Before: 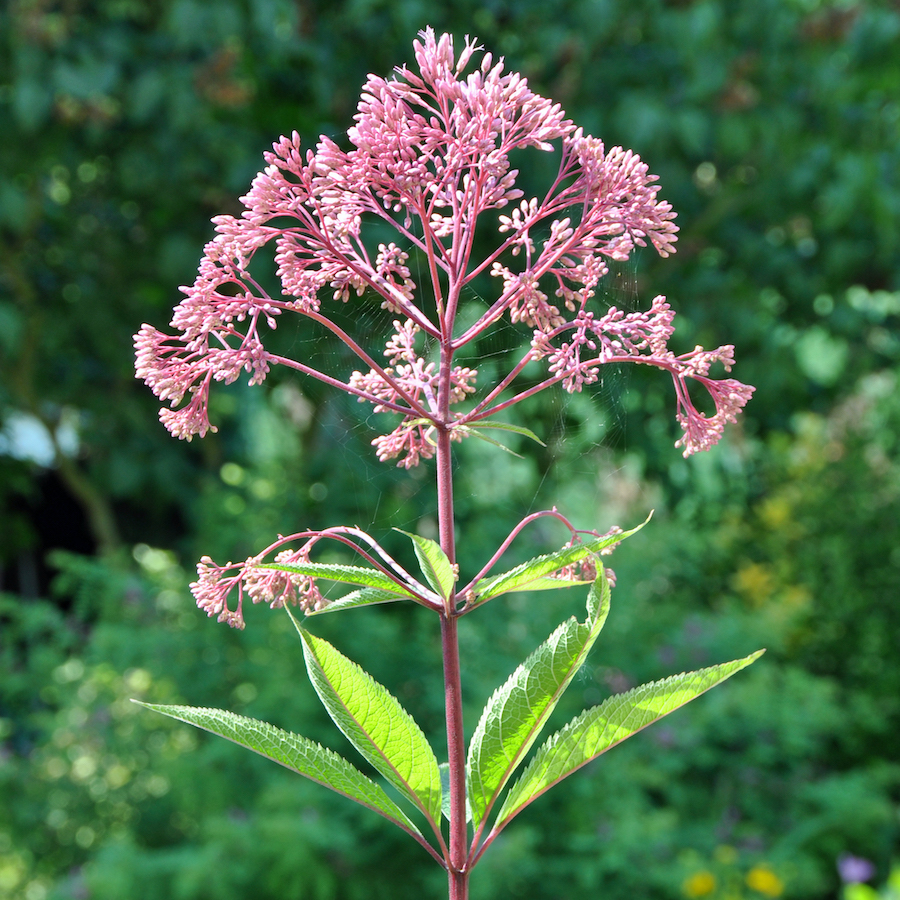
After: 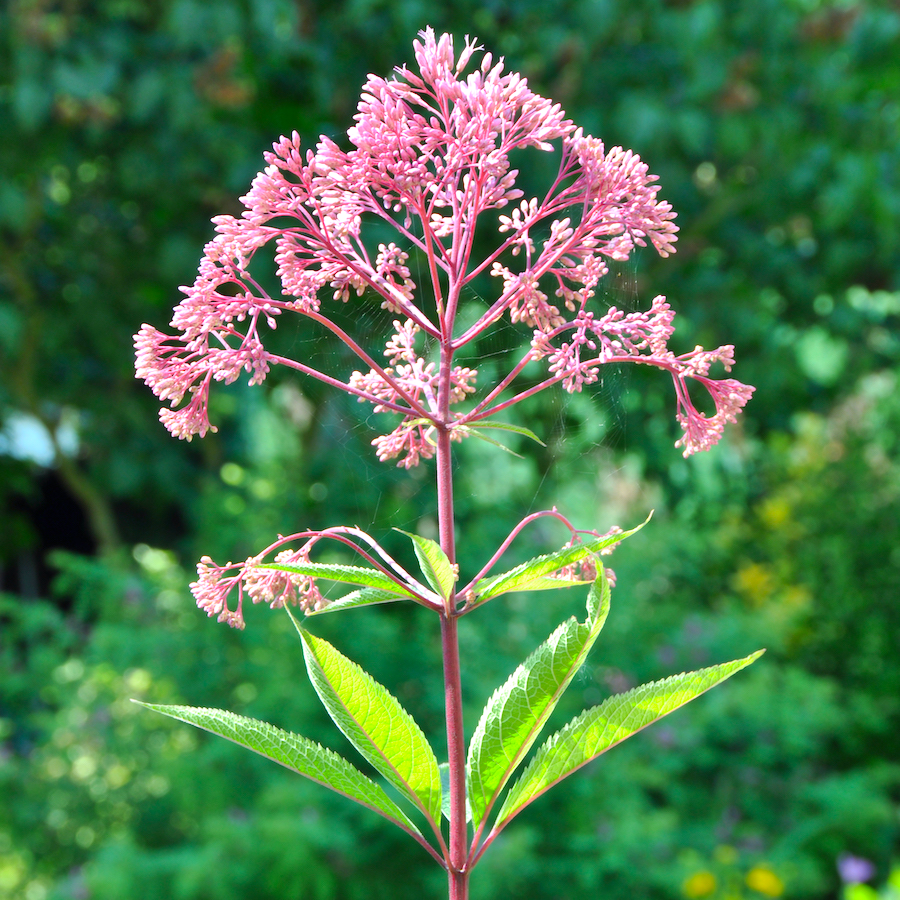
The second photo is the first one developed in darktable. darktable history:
contrast equalizer: octaves 7, y [[0.502, 0.505, 0.512, 0.529, 0.564, 0.588], [0.5 ×6], [0.502, 0.505, 0.512, 0.529, 0.564, 0.588], [0, 0.001, 0.001, 0.004, 0.008, 0.011], [0, 0.001, 0.001, 0.004, 0.008, 0.011]], mix -1
exposure: compensate exposure bias true, compensate highlight preservation false
contrast brightness saturation: contrast 0.04, saturation 0.16
